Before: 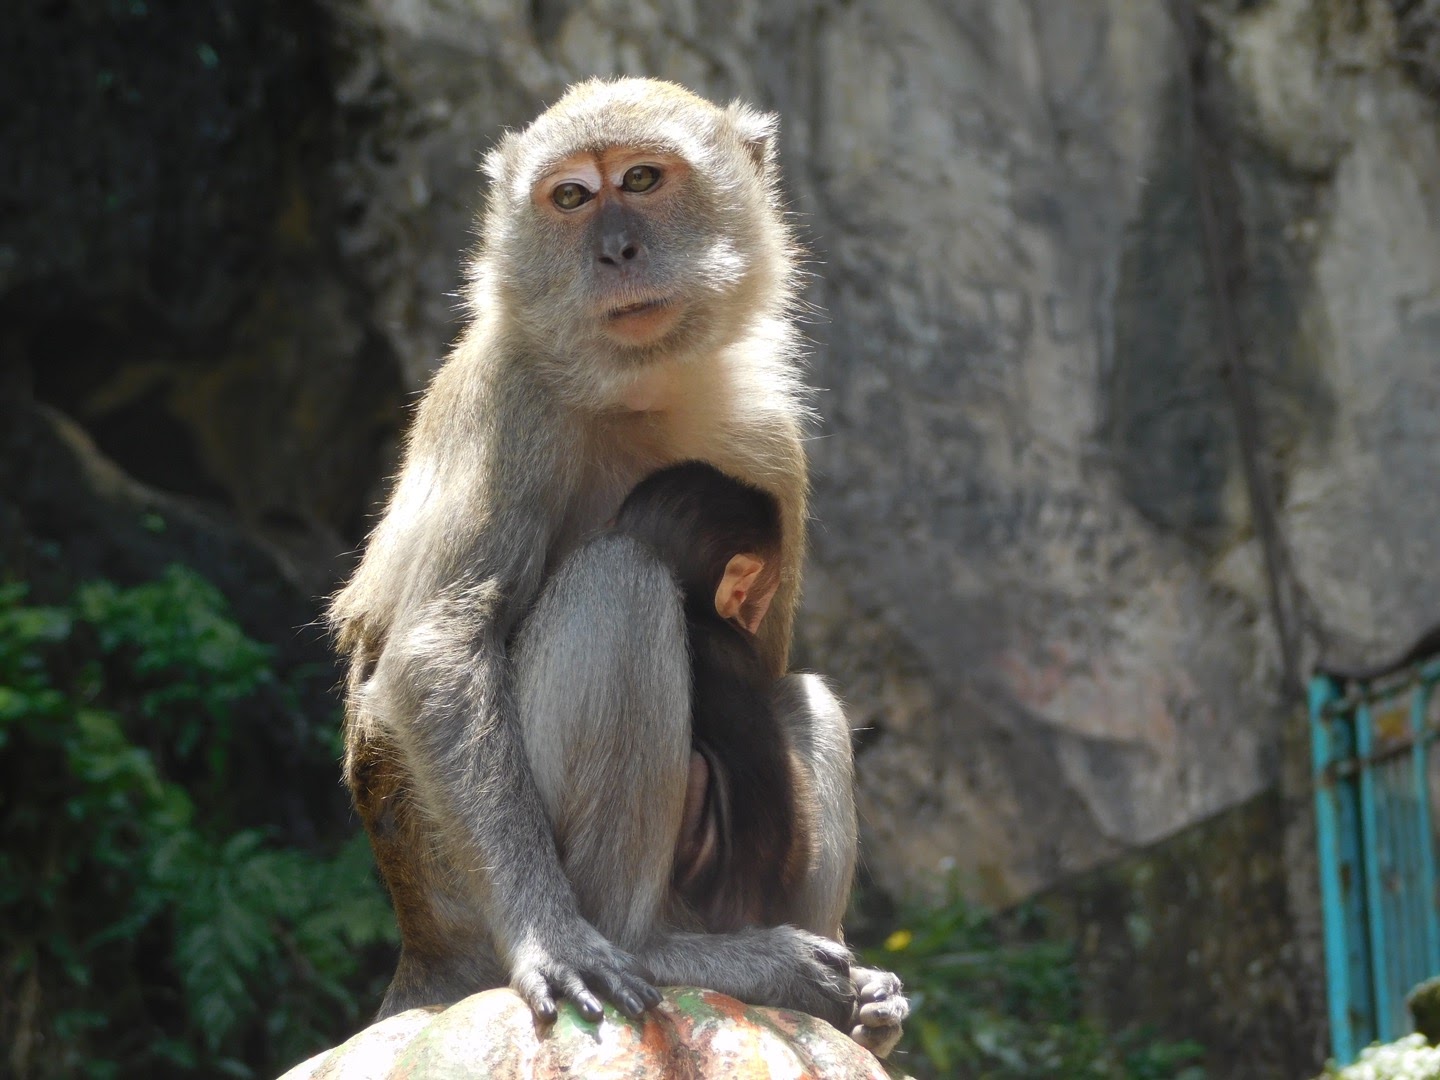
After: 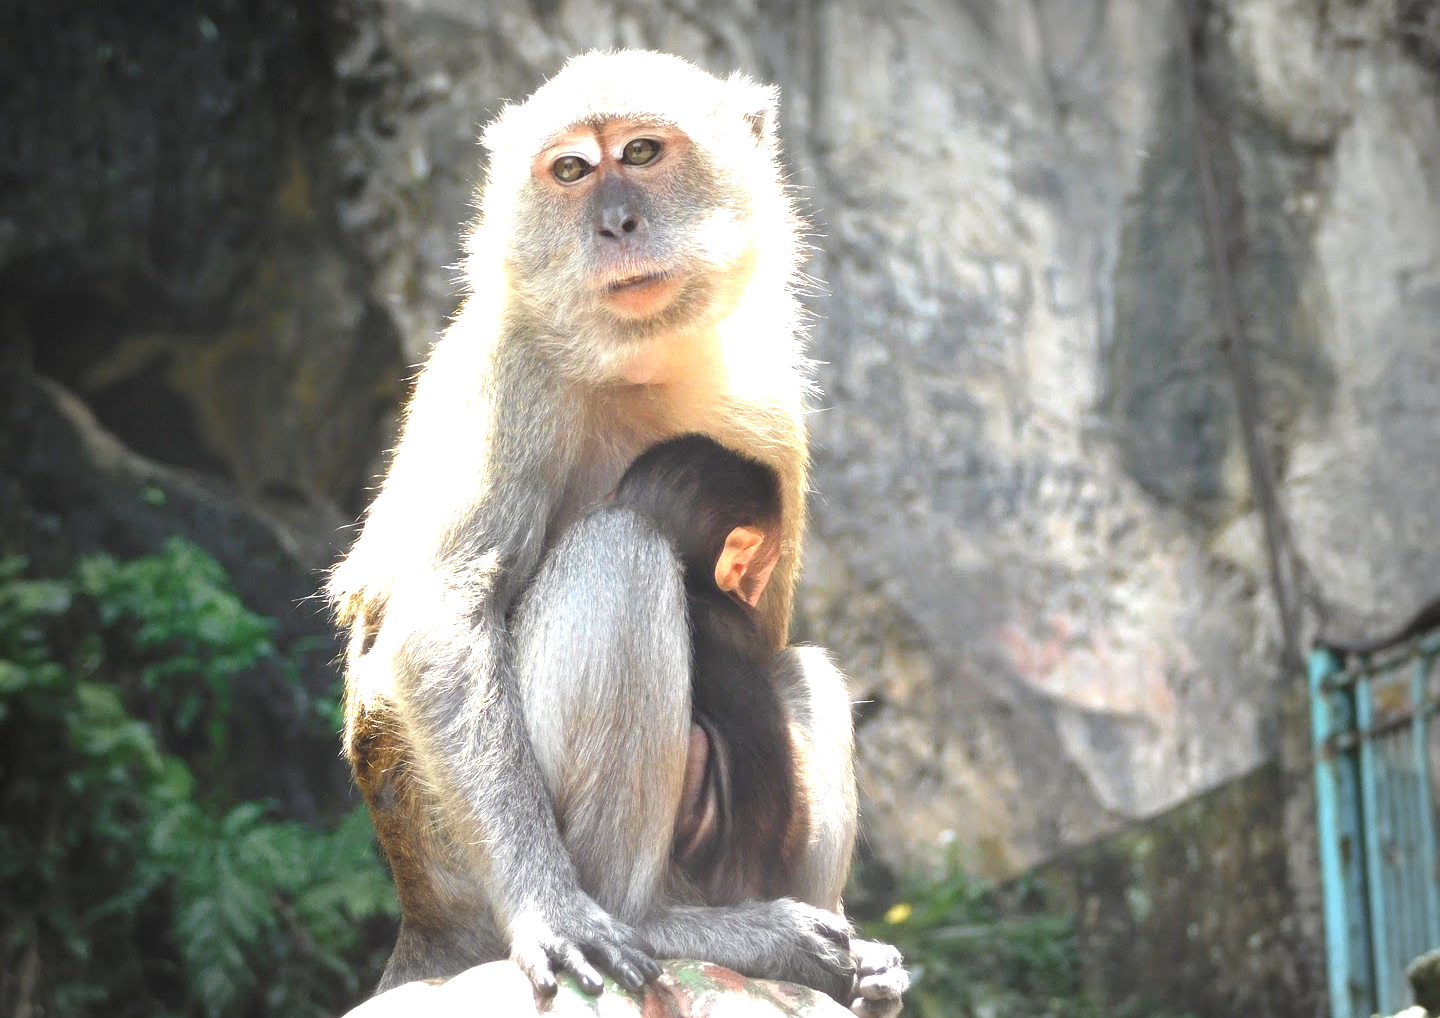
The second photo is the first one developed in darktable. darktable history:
vignetting: fall-off start 52.2%, automatic ratio true, width/height ratio 1.315, shape 0.214
exposure: black level correction 0, exposure 1.927 EV, compensate highlight preservation false
crop and rotate: top 2.561%, bottom 3.125%
